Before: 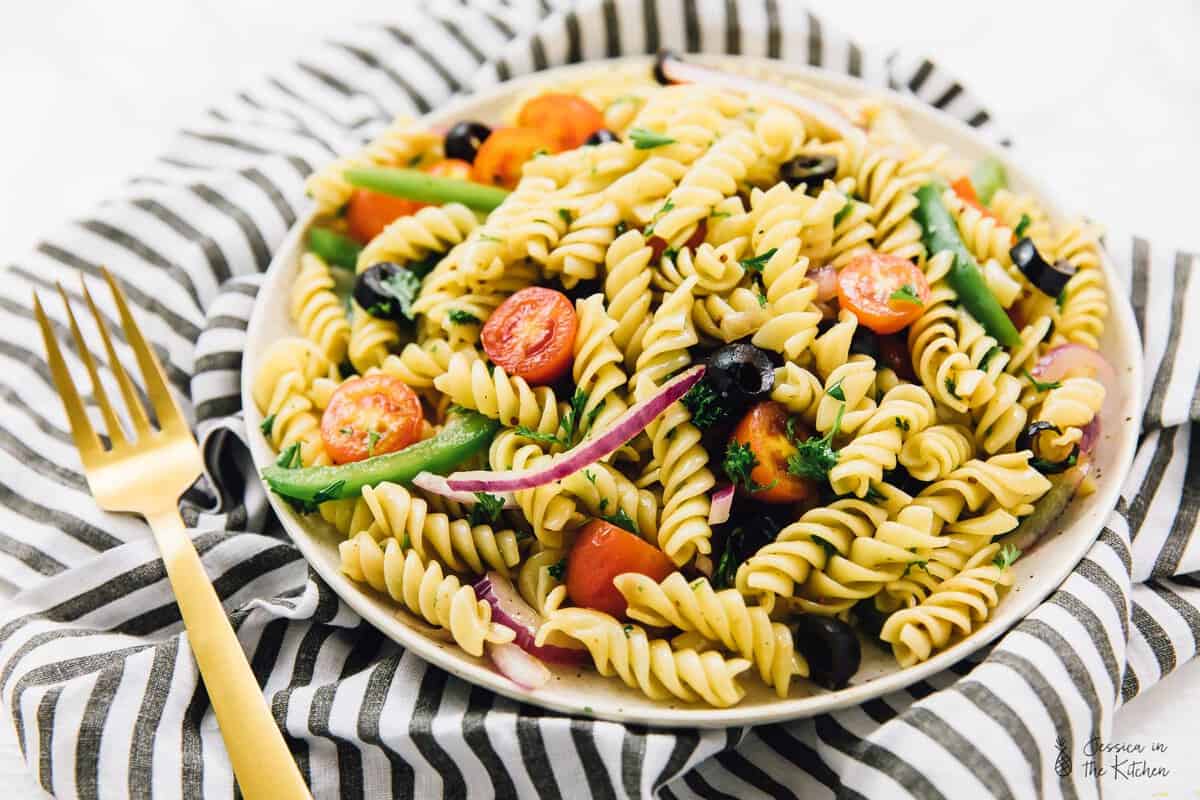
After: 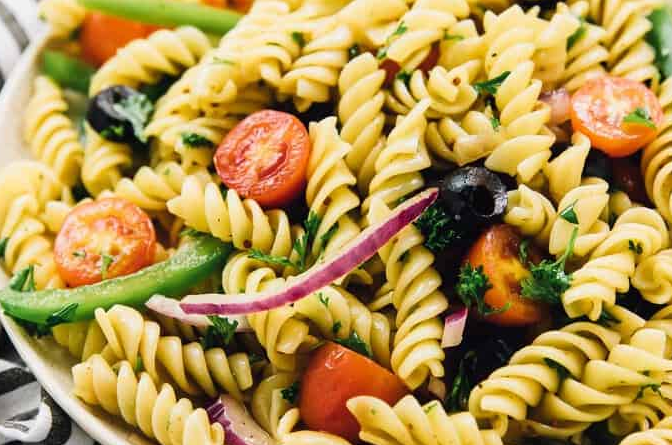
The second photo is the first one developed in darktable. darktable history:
crop and rotate: left 22.268%, top 22.173%, right 21.665%, bottom 22.113%
